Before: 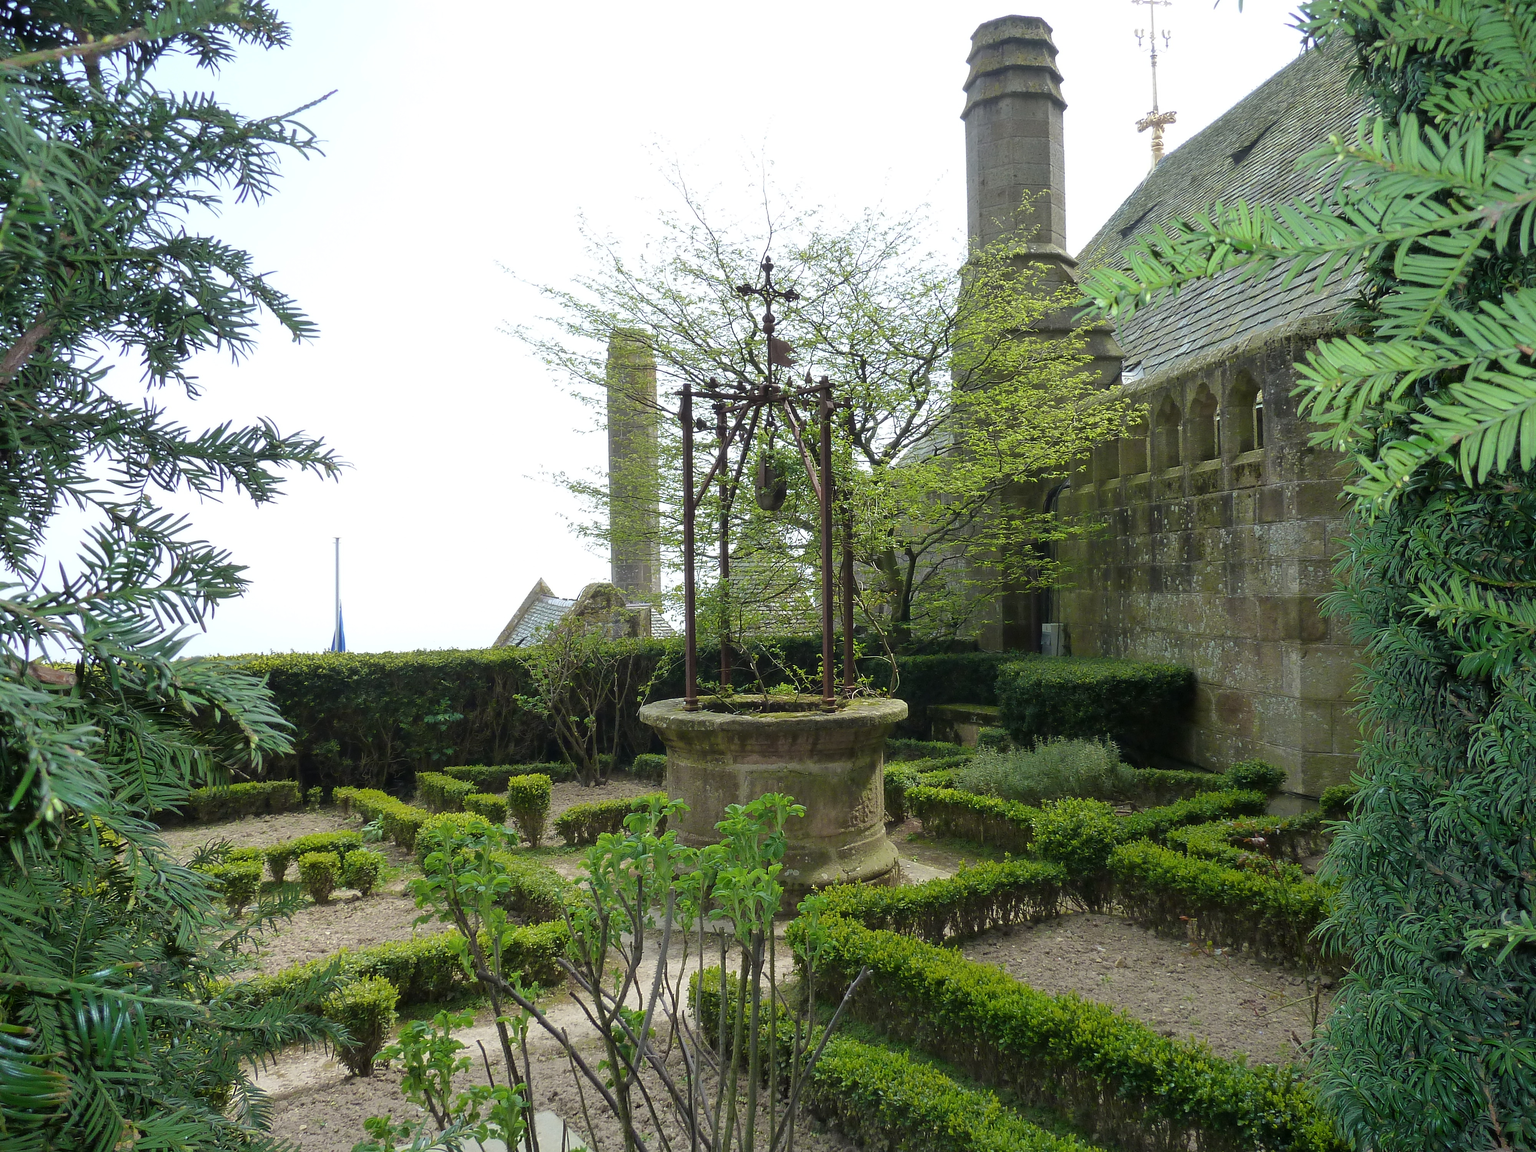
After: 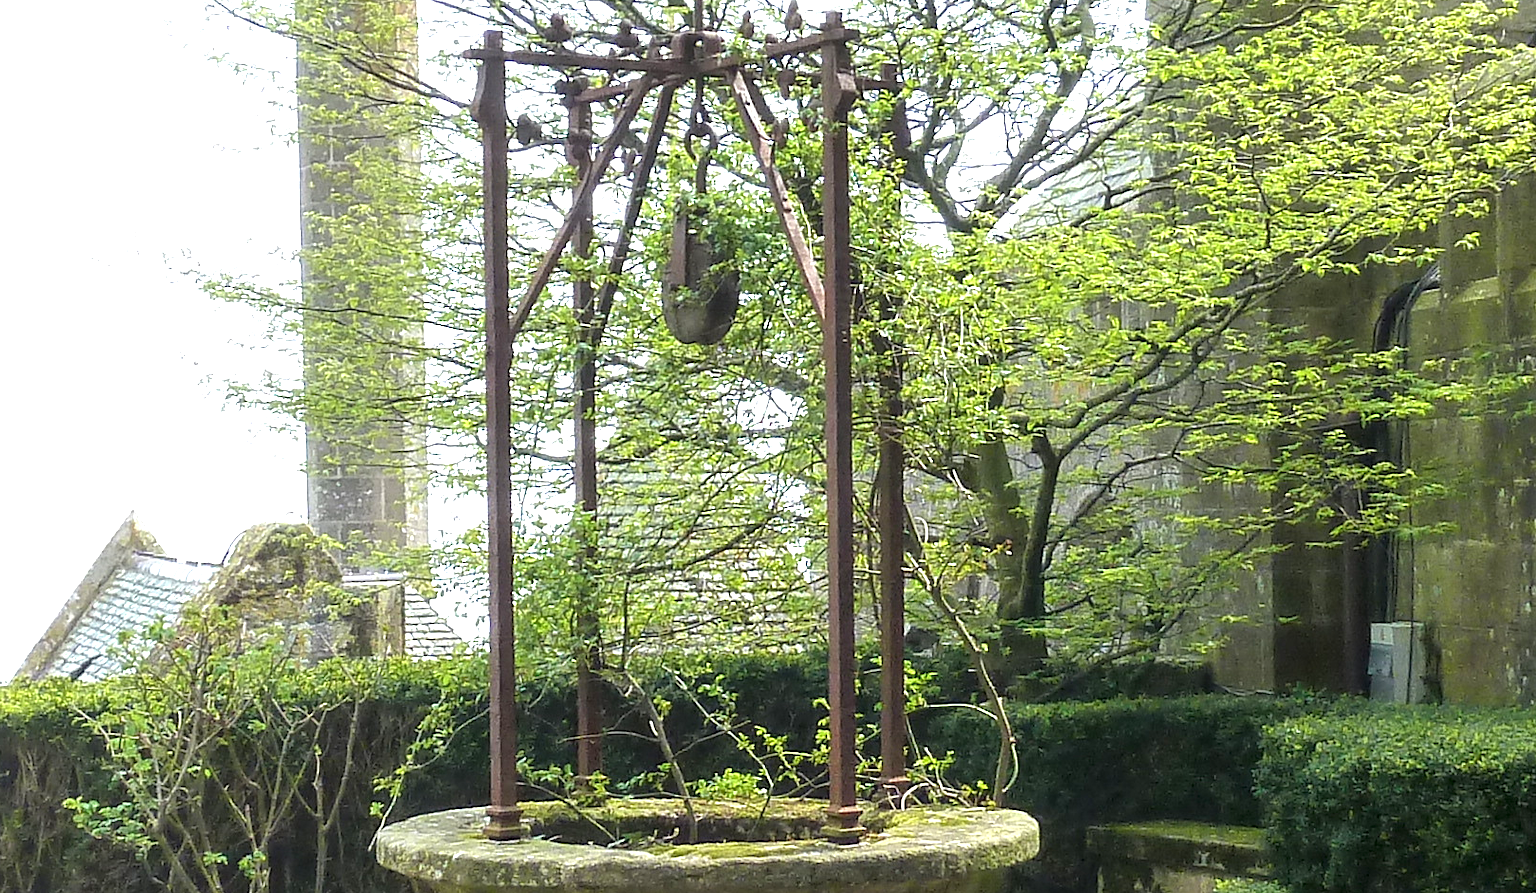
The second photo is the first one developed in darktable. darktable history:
exposure: black level correction 0, exposure 1.098 EV, compensate exposure bias true, compensate highlight preservation false
local contrast: on, module defaults
crop: left 31.748%, top 32.235%, right 27.767%, bottom 36.34%
